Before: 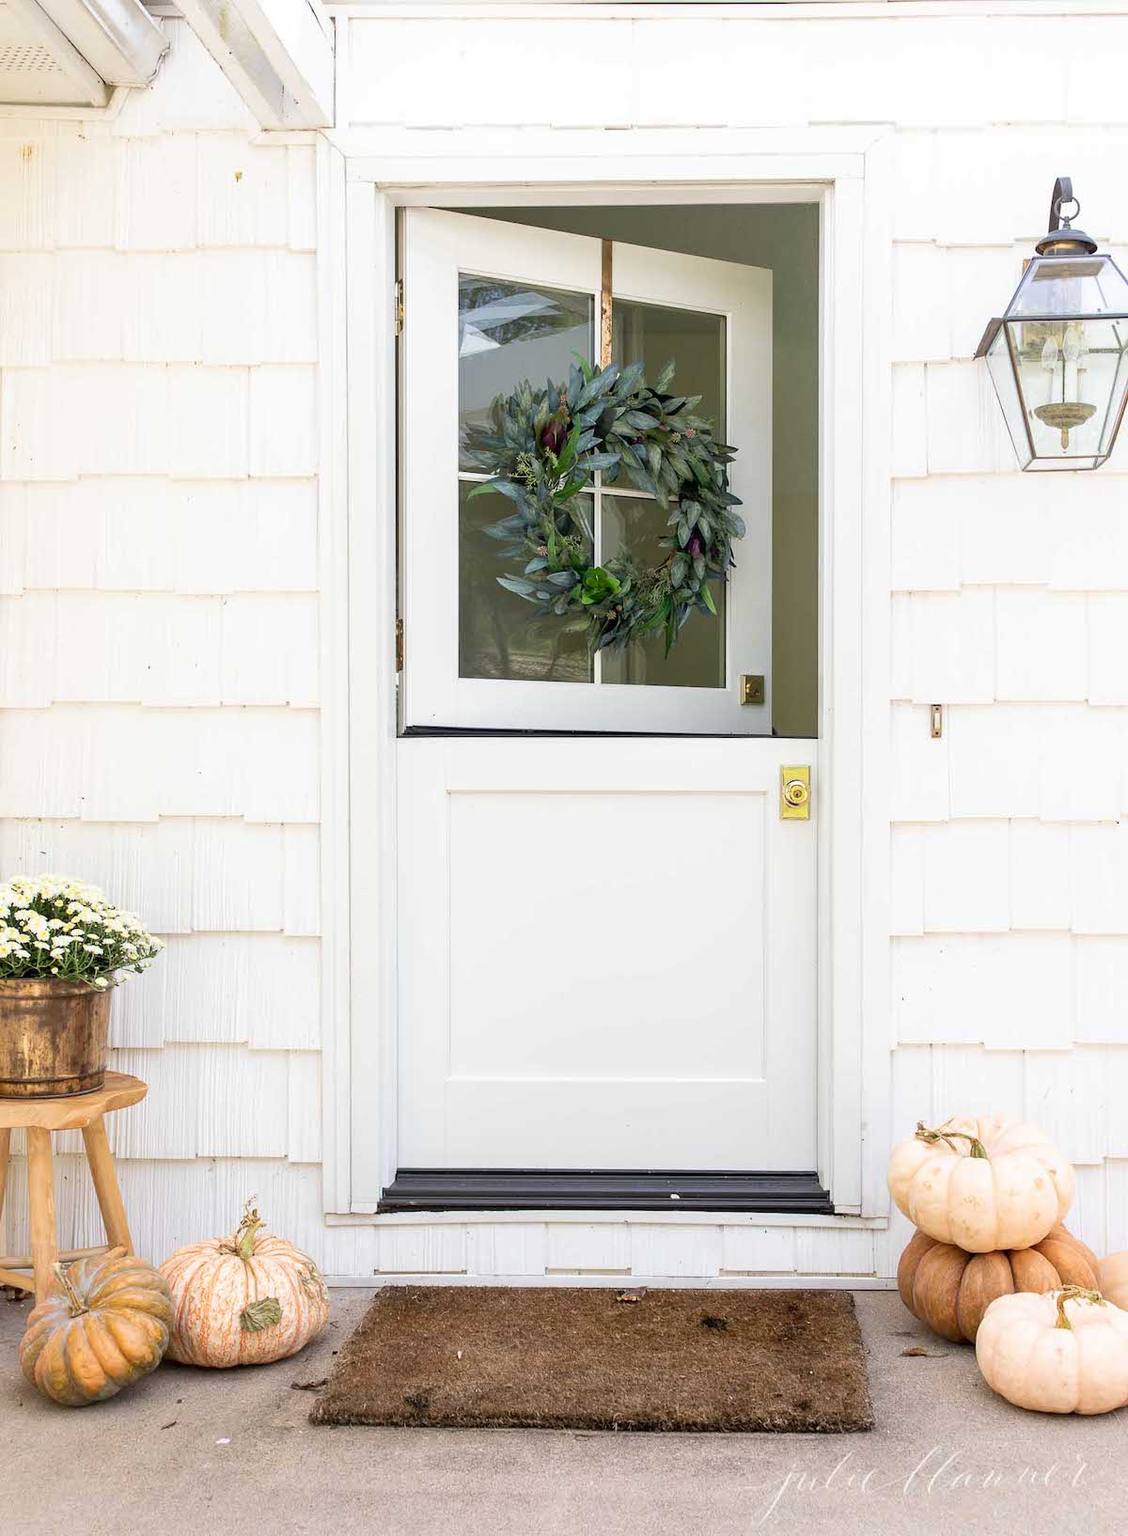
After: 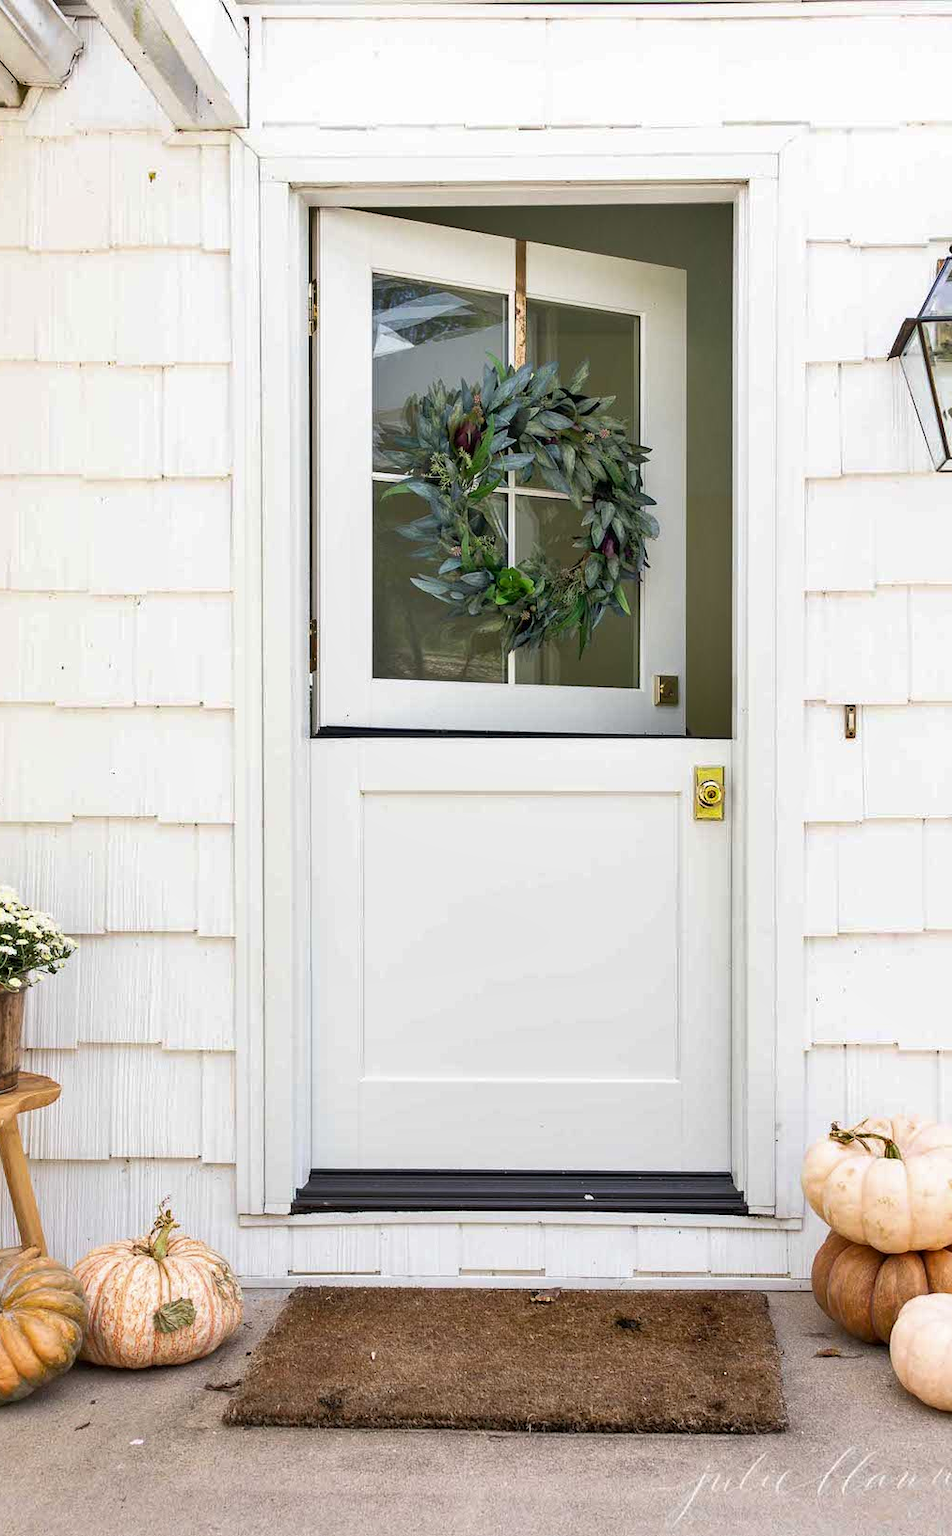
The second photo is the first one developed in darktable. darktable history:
shadows and highlights: soften with gaussian
crop: left 7.672%, right 7.856%
